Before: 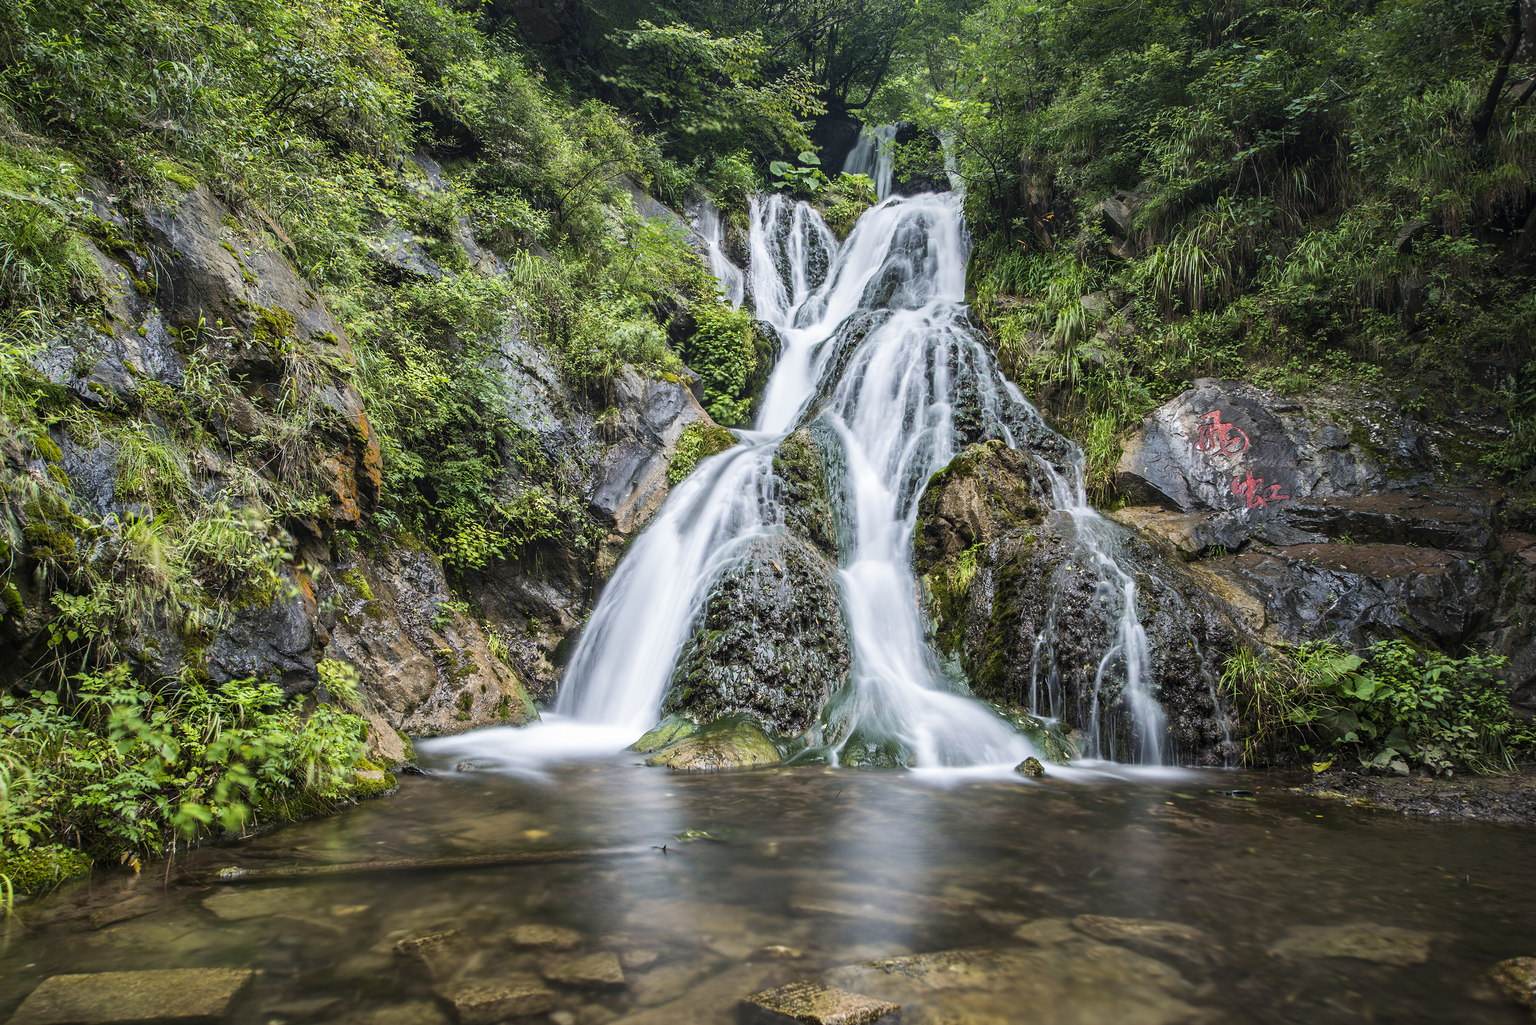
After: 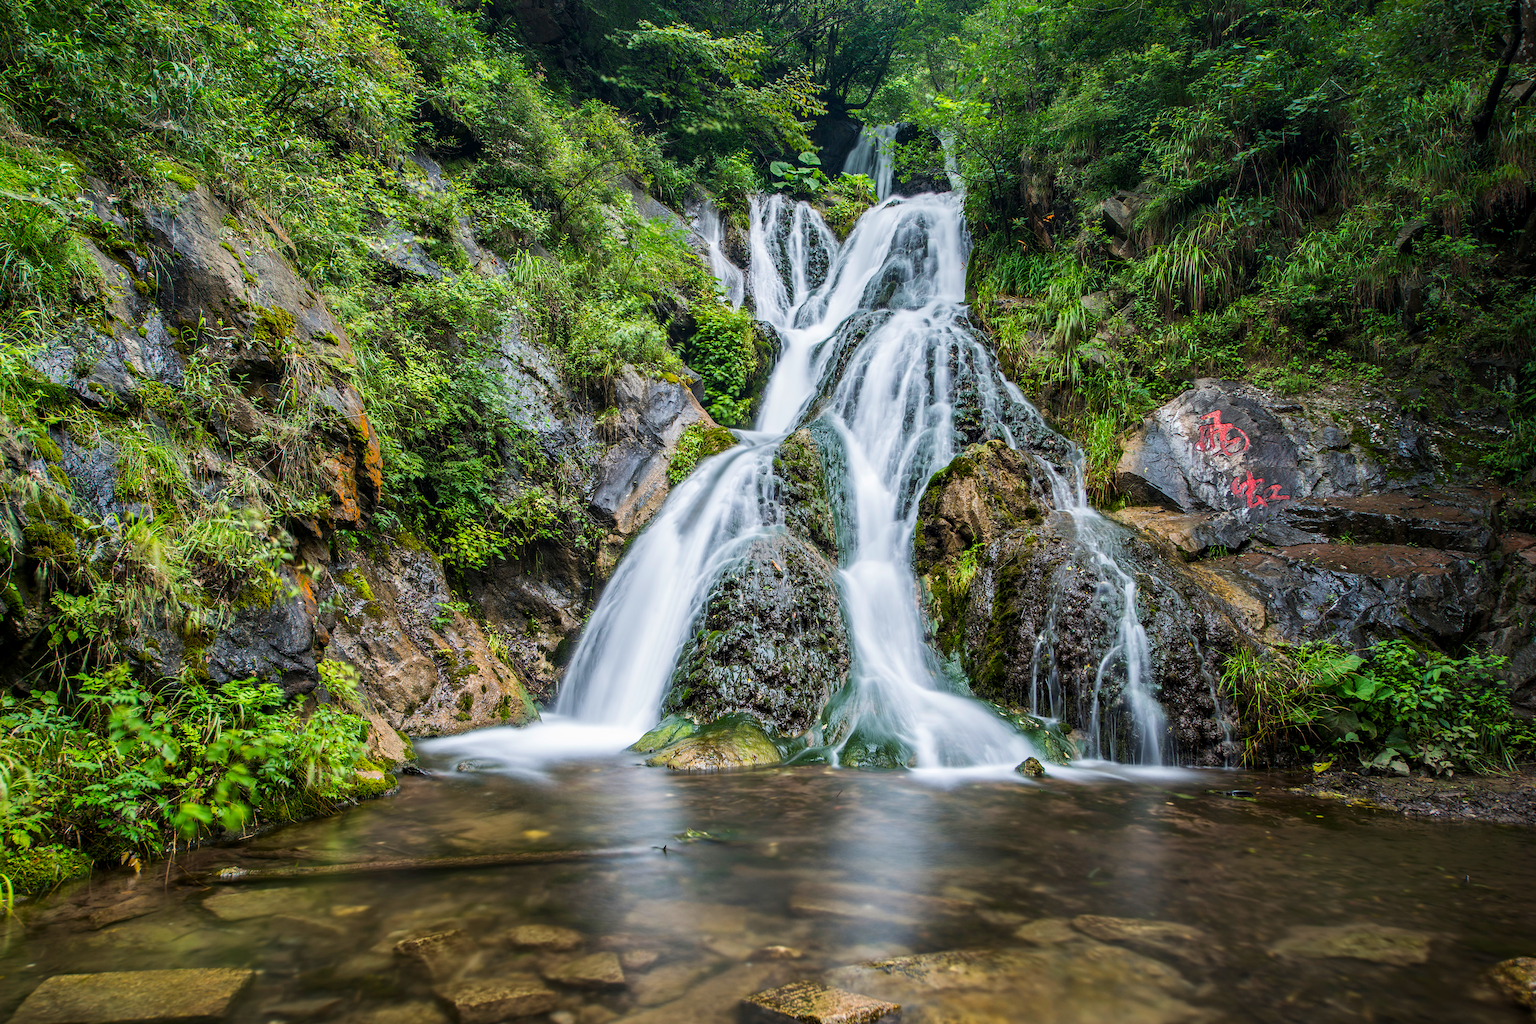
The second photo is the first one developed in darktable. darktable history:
exposure: compensate highlight preservation false
local contrast: highlights 61%, shadows 106%, detail 107%, midtone range 0.529
color contrast: green-magenta contrast 1.2, blue-yellow contrast 1.2
